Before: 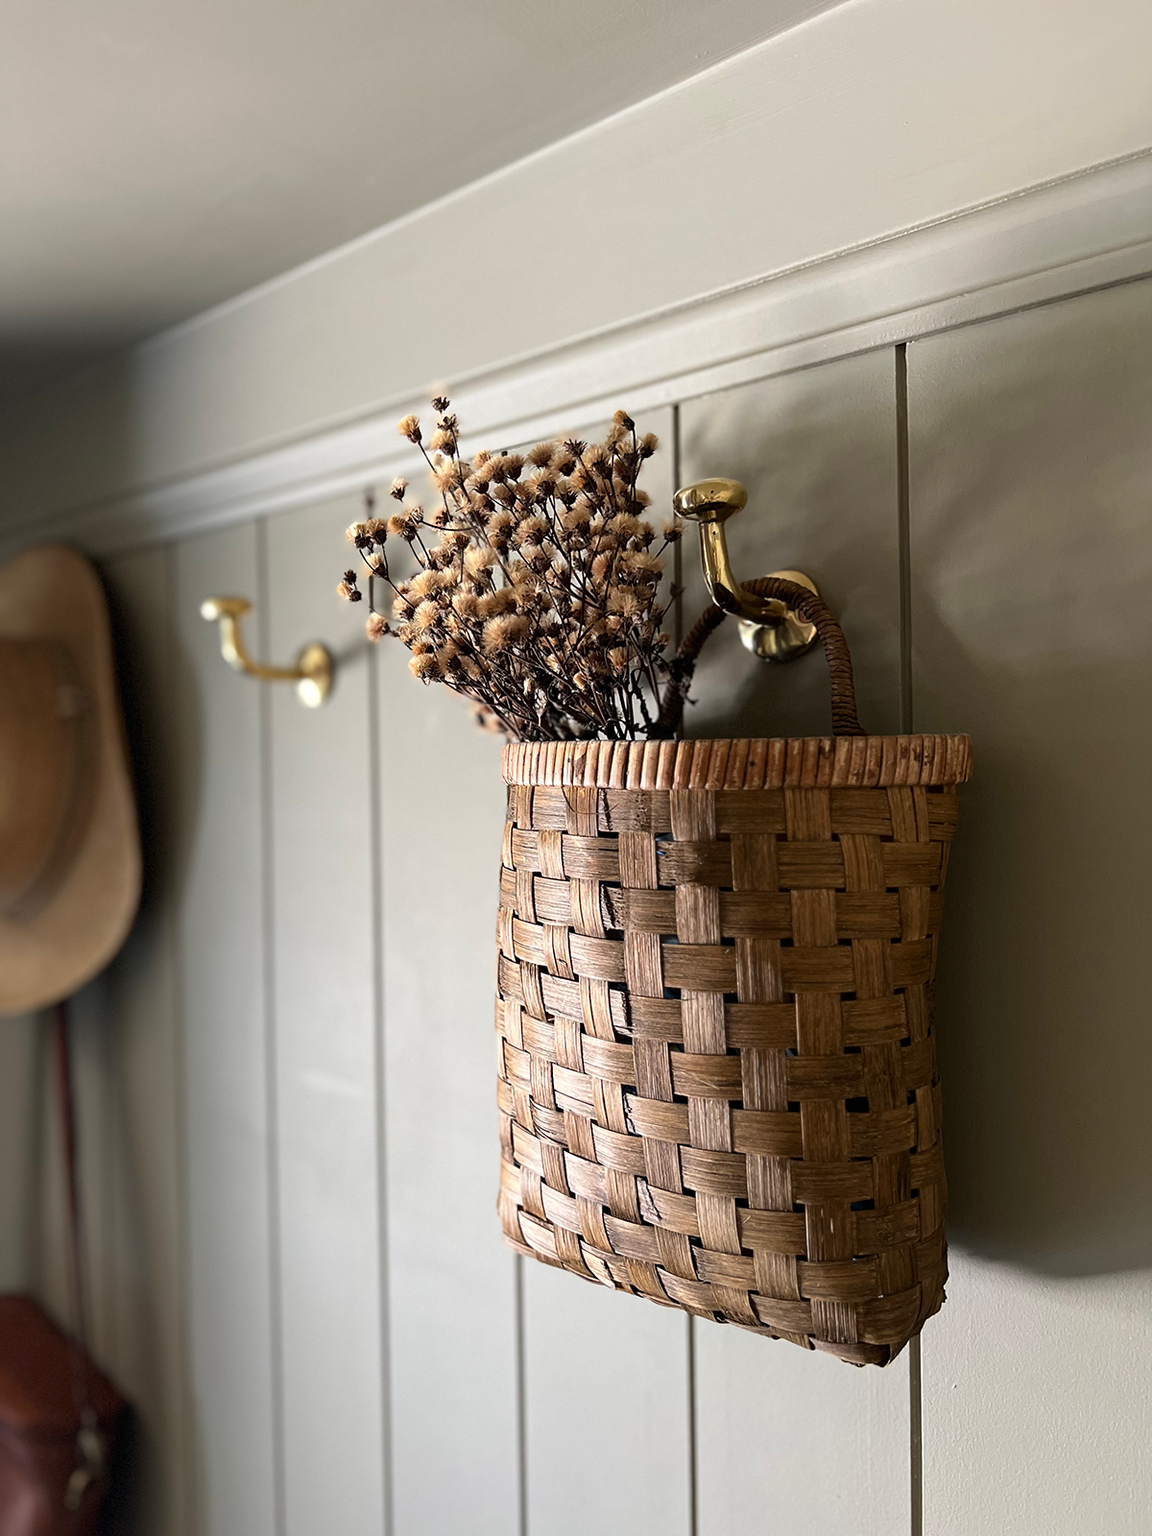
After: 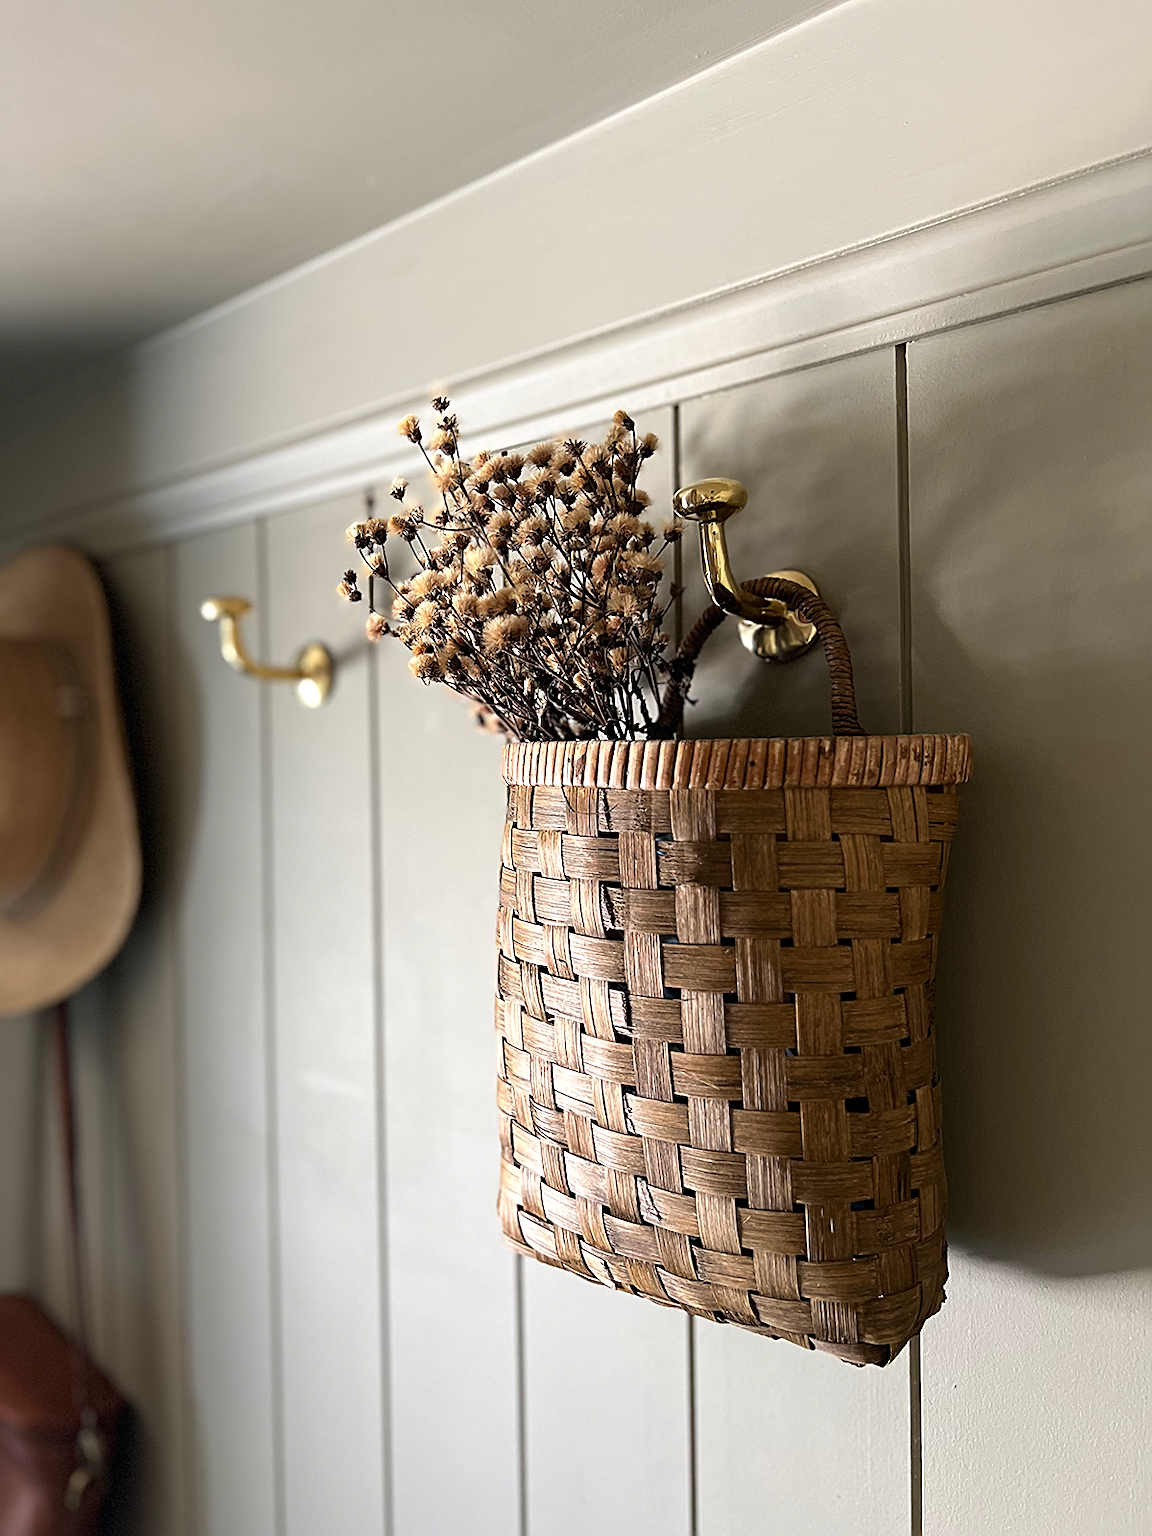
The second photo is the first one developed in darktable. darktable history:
exposure: exposure 0.197 EV, compensate highlight preservation false
color contrast: green-magenta contrast 0.96
sharpen: on, module defaults
